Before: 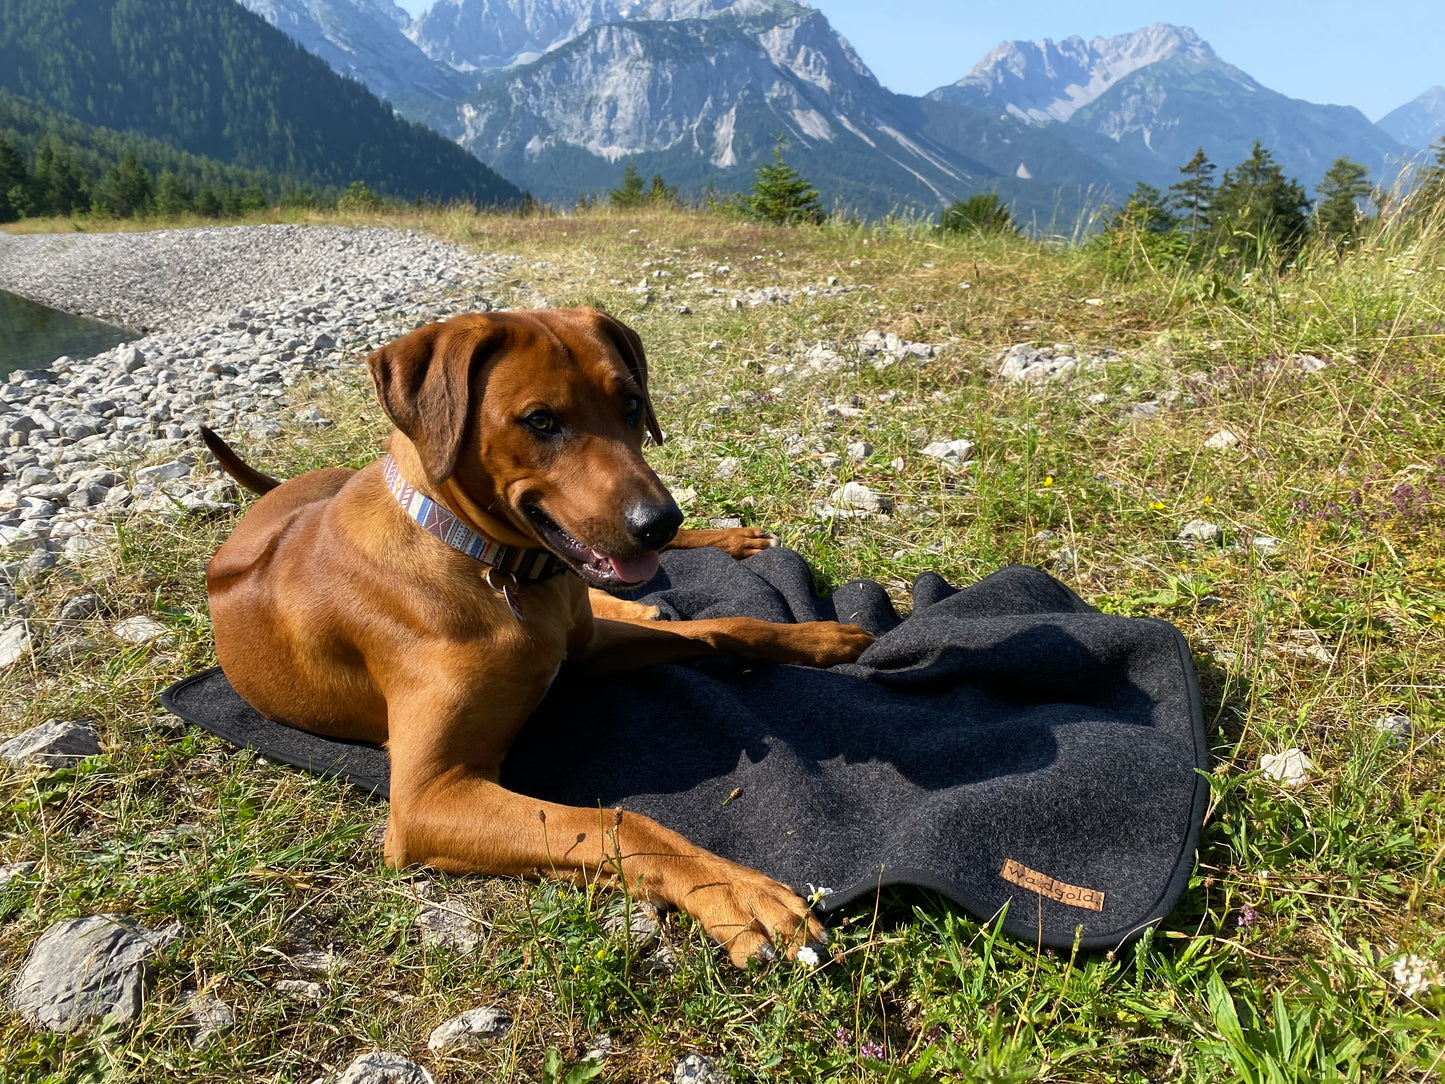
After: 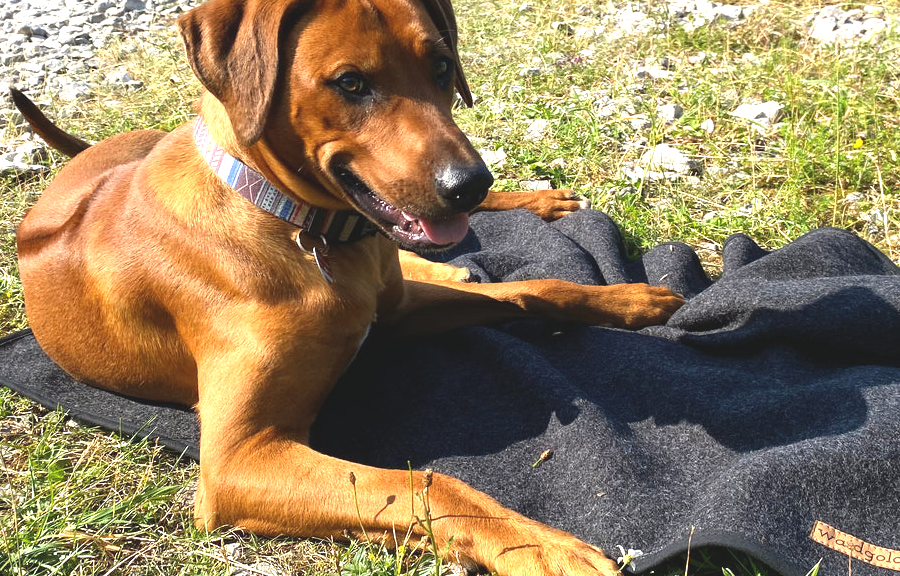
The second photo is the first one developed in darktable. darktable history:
exposure: black level correction -0.006, exposure 1 EV, compensate highlight preservation false
crop: left 13.18%, top 31.202%, right 24.519%, bottom 15.589%
